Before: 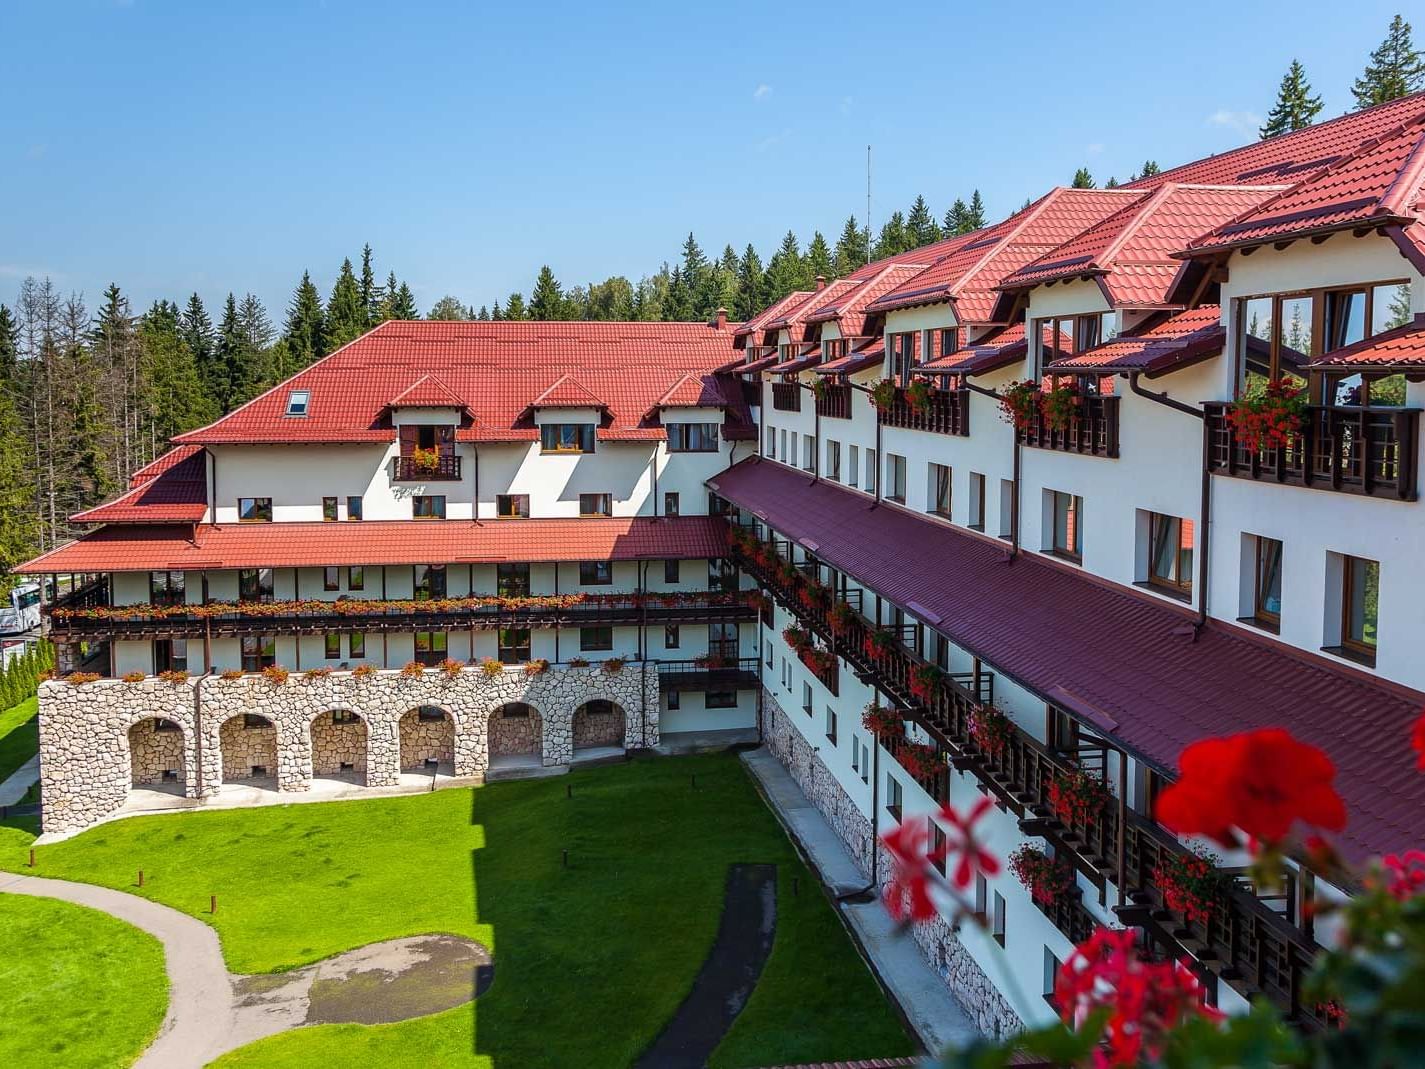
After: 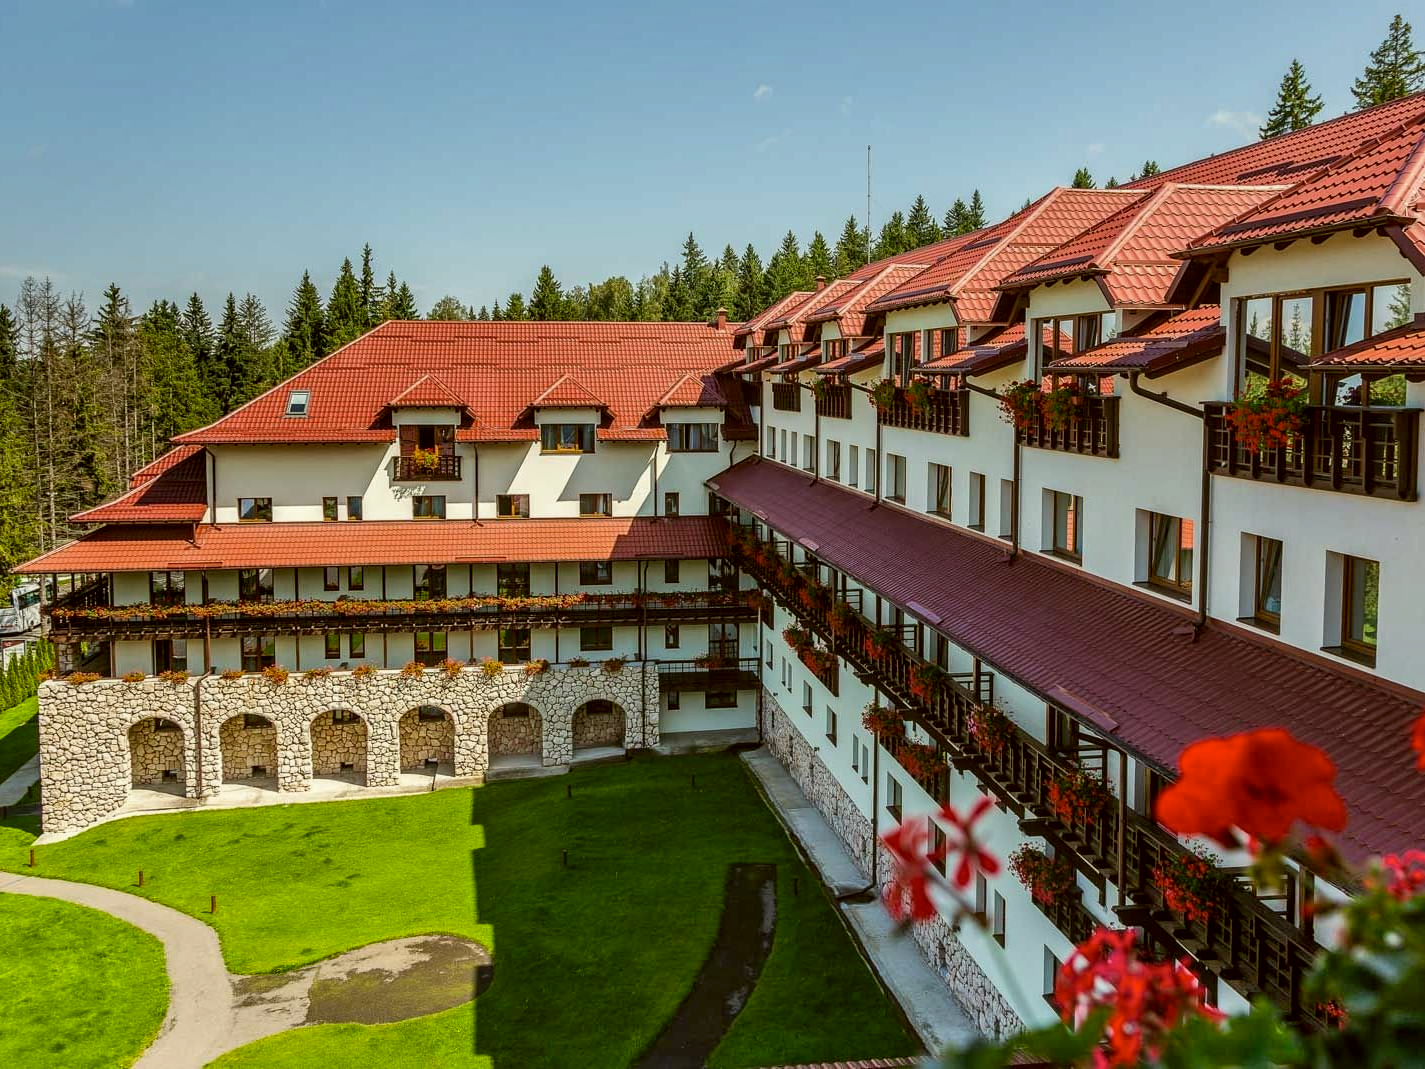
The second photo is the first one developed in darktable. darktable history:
local contrast: on, module defaults
shadows and highlights: shadows 47.56, highlights -42.82, shadows color adjustment 97.66%, soften with gaussian
color correction: highlights a* -1.83, highlights b* 10.43, shadows a* 0.372, shadows b* 19.17
exposure: exposure -0.155 EV, compensate highlight preservation false
